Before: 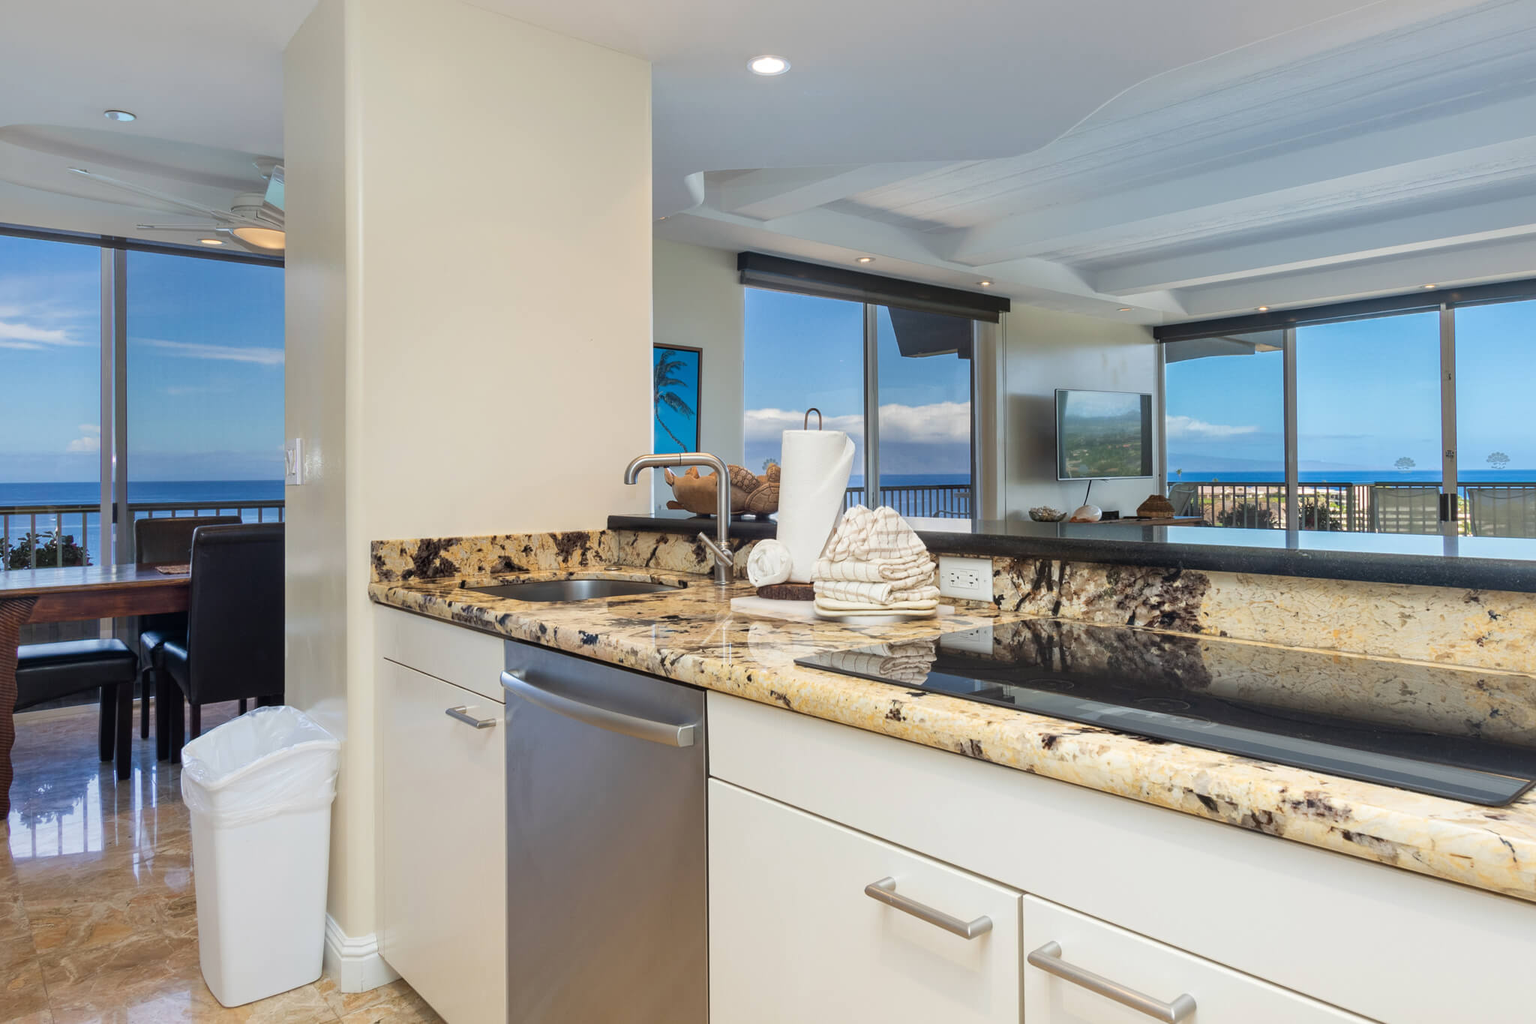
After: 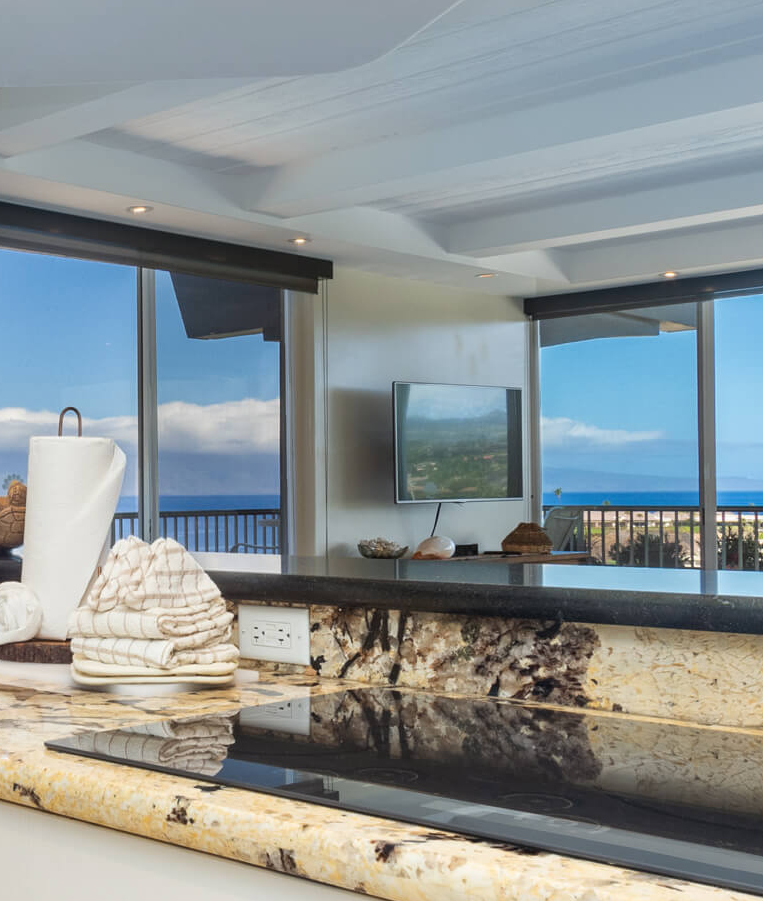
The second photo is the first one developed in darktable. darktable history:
crop and rotate: left 49.518%, top 10.109%, right 13.183%, bottom 23.881%
